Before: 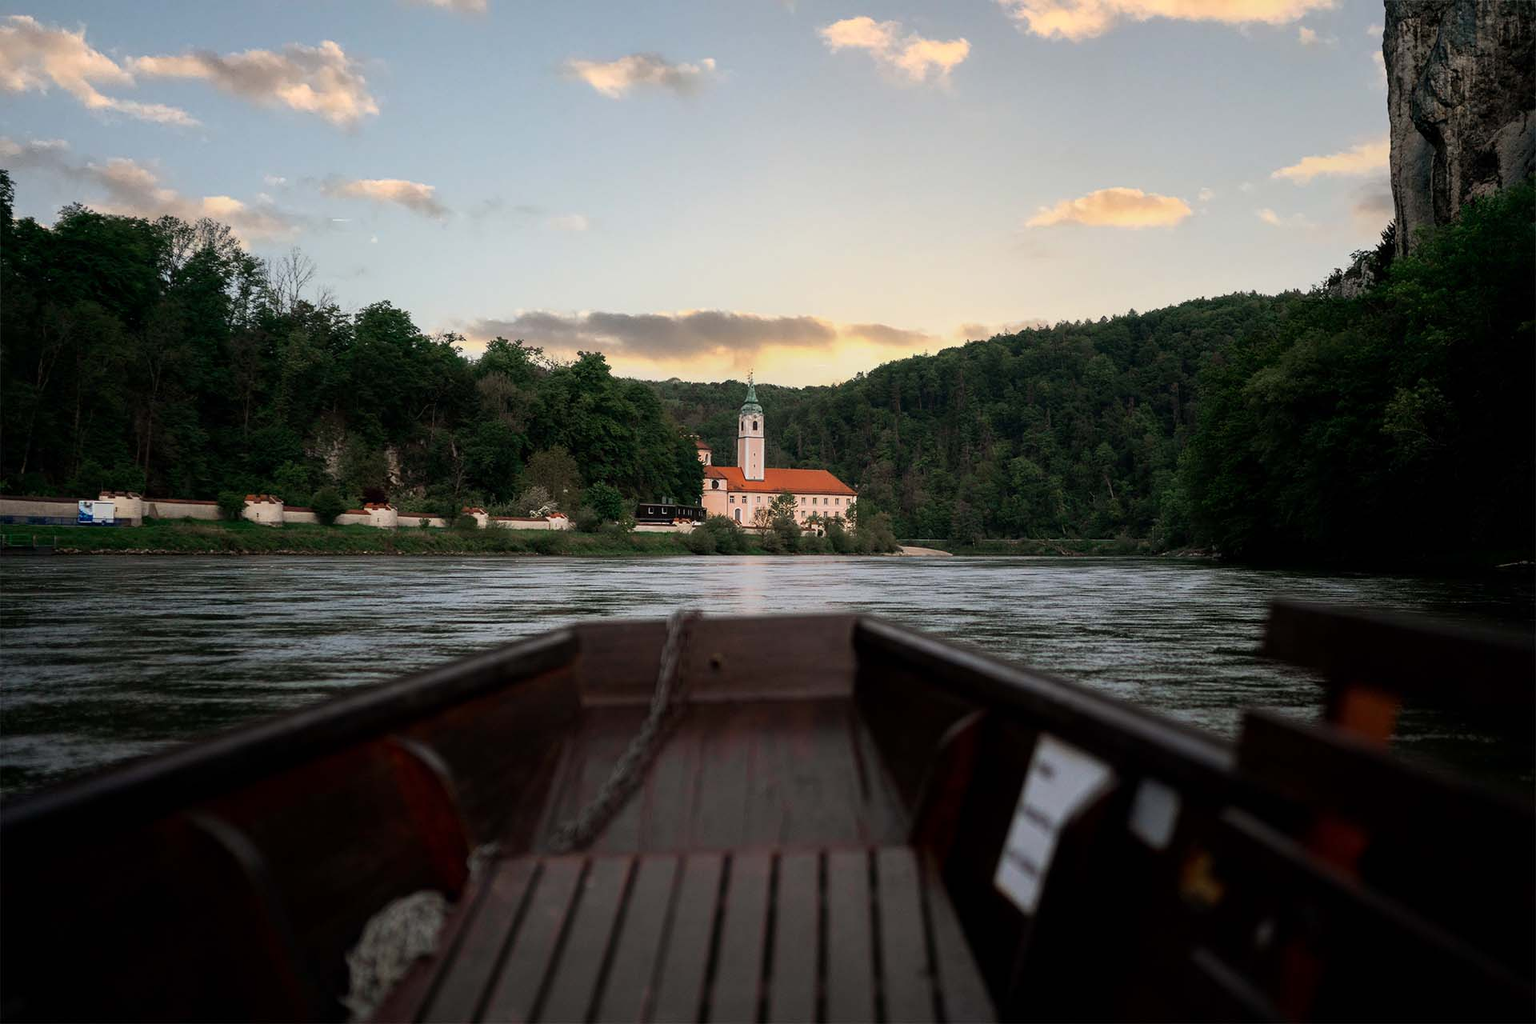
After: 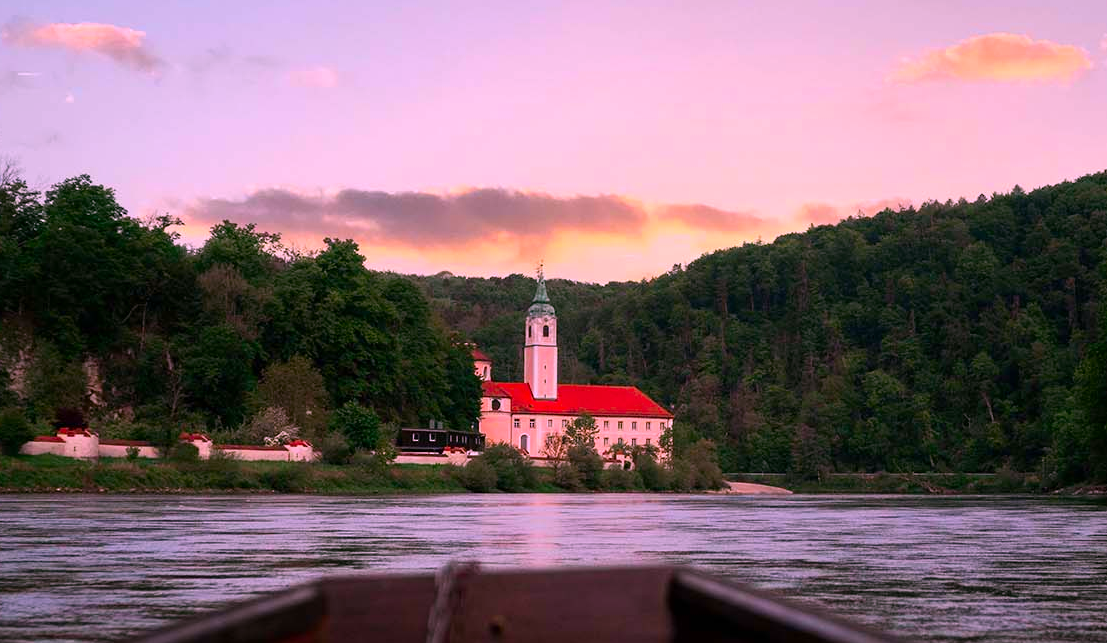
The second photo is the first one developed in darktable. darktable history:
sharpen: radius 2.855, amount 0.85, threshold 47.273
color correction: highlights a* 18.76, highlights b* -11.37, saturation 1.64
crop: left 20.733%, top 15.75%, right 21.577%, bottom 33.969%
